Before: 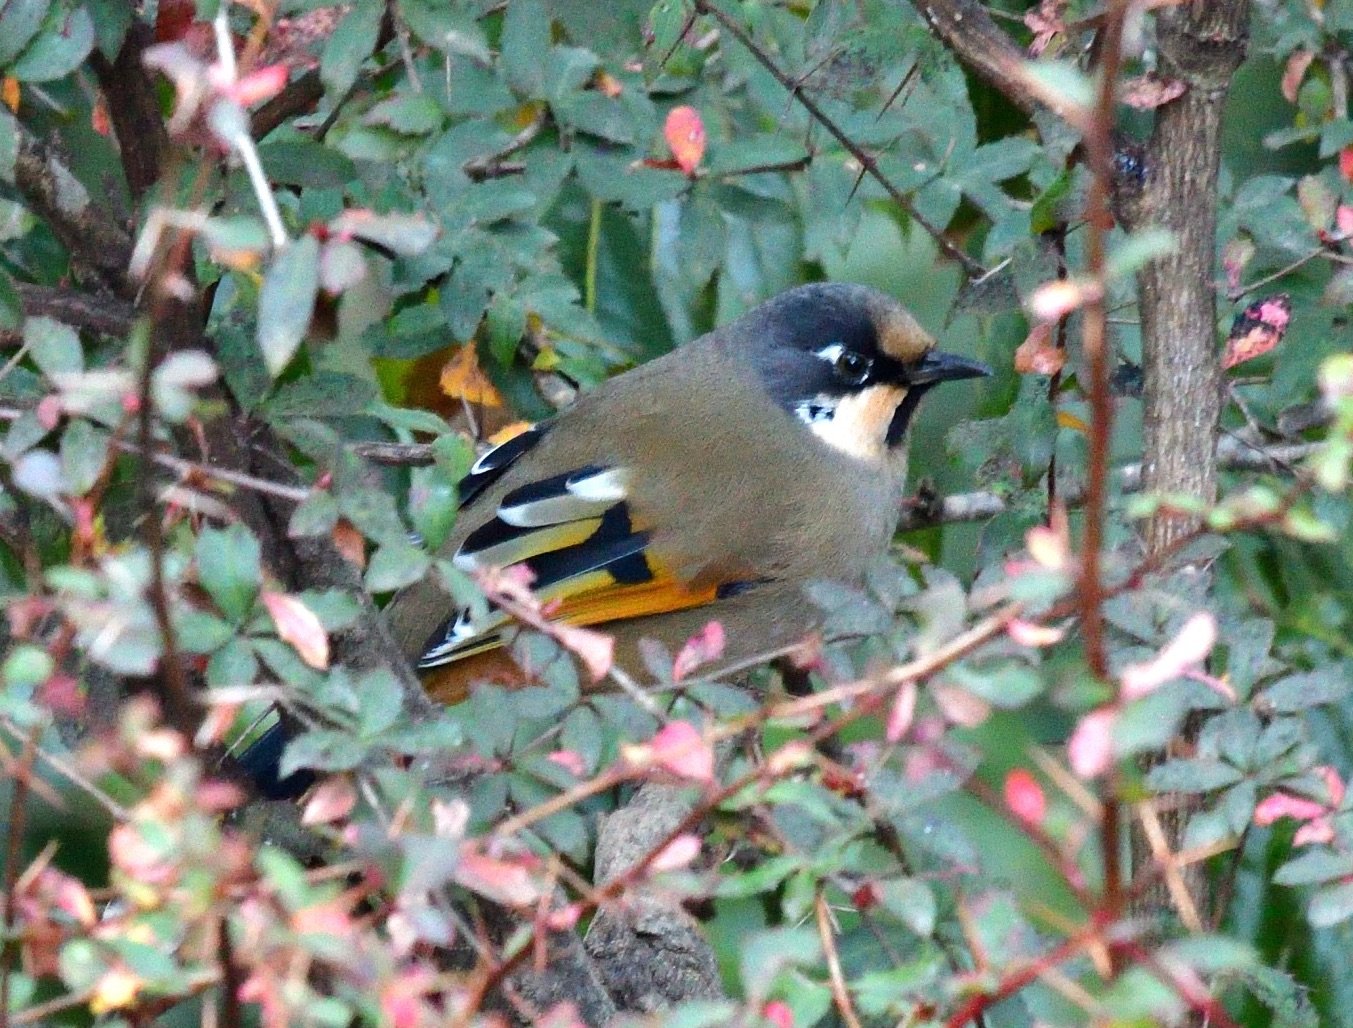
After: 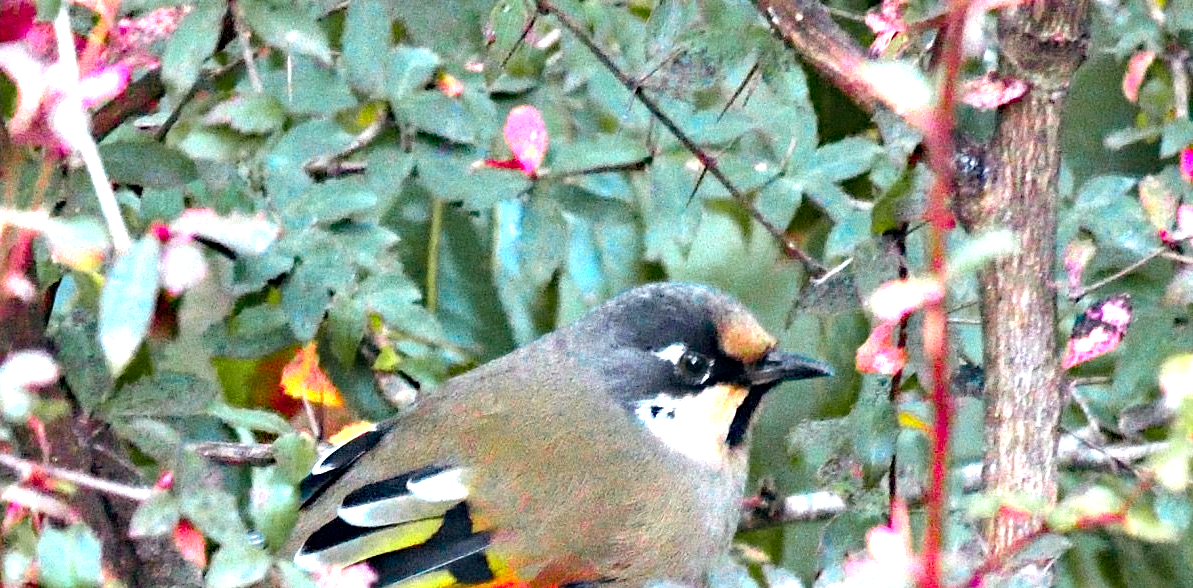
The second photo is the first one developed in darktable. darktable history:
crop and rotate: left 11.812%, bottom 42.776%
haze removal: strength 0.29, distance 0.25, compatibility mode true, adaptive false
exposure: exposure 1.25 EV, compensate exposure bias true, compensate highlight preservation false
color zones: curves: ch0 [(0, 0.533) (0.126, 0.533) (0.234, 0.533) (0.368, 0.357) (0.5, 0.5) (0.625, 0.5) (0.74, 0.637) (0.875, 0.5)]; ch1 [(0.004, 0.708) (0.129, 0.662) (0.25, 0.5) (0.375, 0.331) (0.496, 0.396) (0.625, 0.649) (0.739, 0.26) (0.875, 0.5) (1, 0.478)]; ch2 [(0, 0.409) (0.132, 0.403) (0.236, 0.558) (0.379, 0.448) (0.5, 0.5) (0.625, 0.5) (0.691, 0.39) (0.875, 0.5)]
color balance: lift [0.998, 0.998, 1.001, 1.002], gamma [0.995, 1.025, 0.992, 0.975], gain [0.995, 1.02, 0.997, 0.98]
